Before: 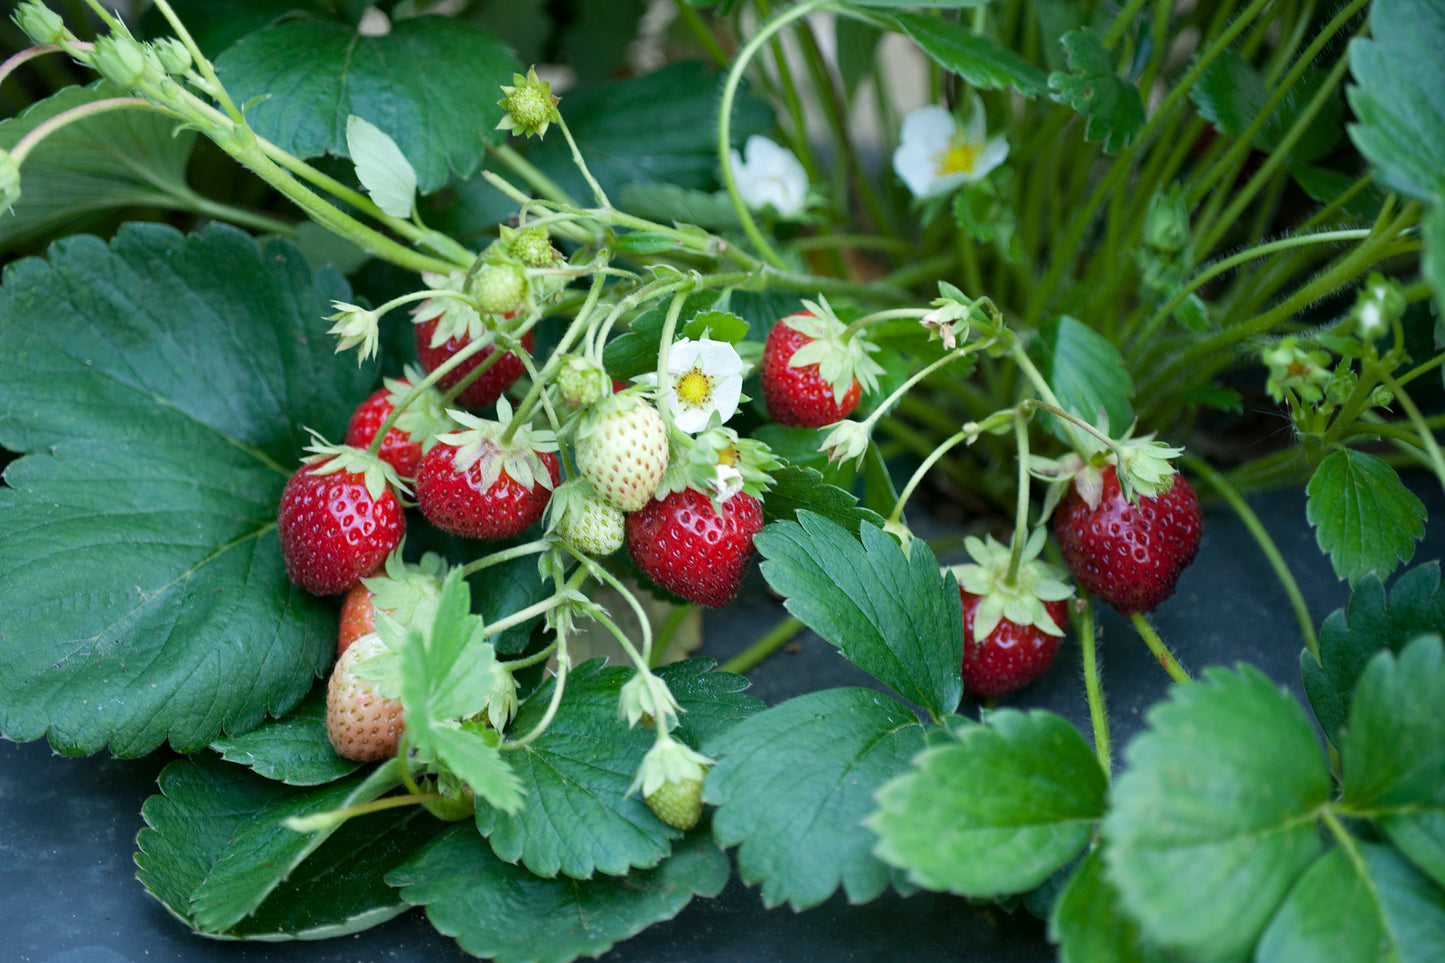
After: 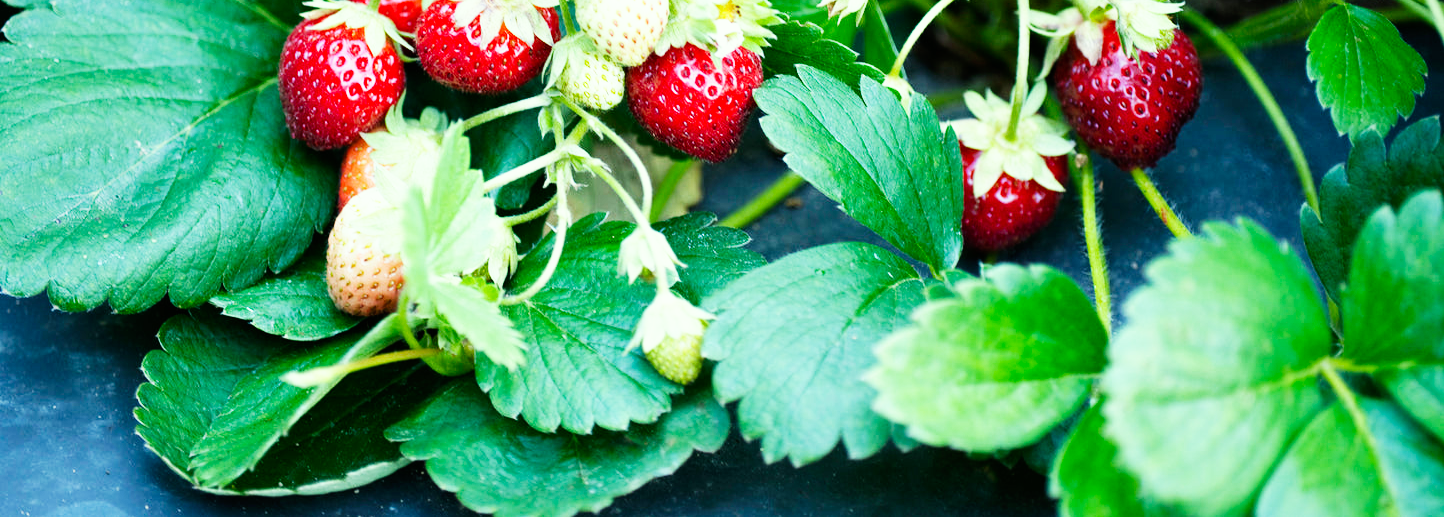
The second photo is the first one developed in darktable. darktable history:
tone equalizer: on, module defaults
color correction: highlights a* -2.68, highlights b* 2.57
white balance: emerald 1
crop and rotate: top 46.237%
base curve: curves: ch0 [(0, 0) (0.007, 0.004) (0.027, 0.03) (0.046, 0.07) (0.207, 0.54) (0.442, 0.872) (0.673, 0.972) (1, 1)], preserve colors none
